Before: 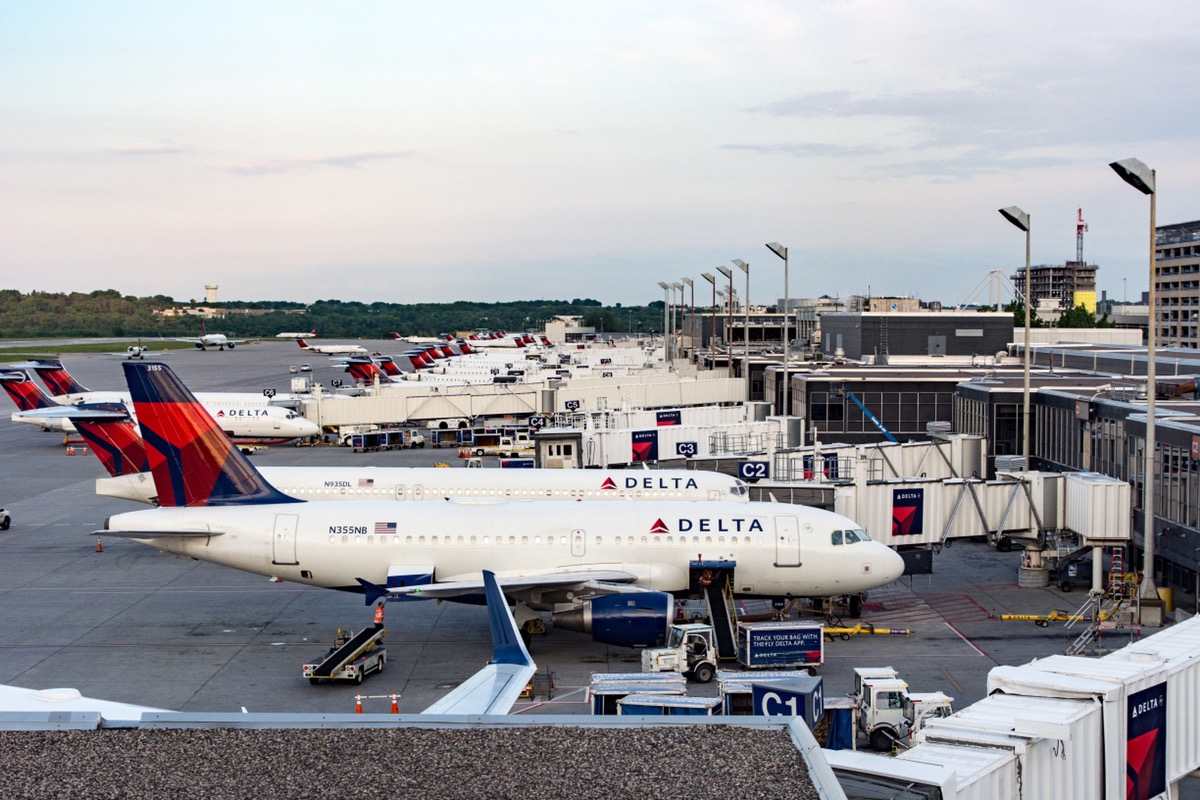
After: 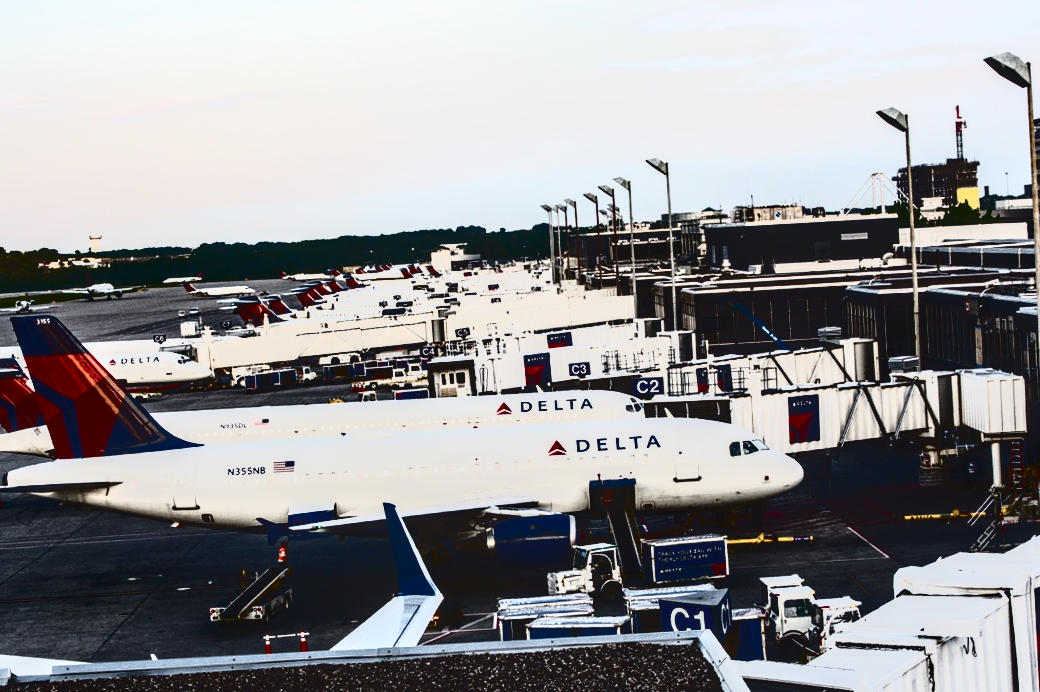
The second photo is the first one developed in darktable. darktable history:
crop and rotate: angle 3.5°, left 5.533%, top 5.722%
contrast brightness saturation: saturation -0.096
local contrast: on, module defaults
tone curve: curves: ch0 [(0, 0) (0.003, 0.005) (0.011, 0.005) (0.025, 0.006) (0.044, 0.008) (0.069, 0.01) (0.1, 0.012) (0.136, 0.015) (0.177, 0.019) (0.224, 0.017) (0.277, 0.015) (0.335, 0.018) (0.399, 0.043) (0.468, 0.118) (0.543, 0.349) (0.623, 0.591) (0.709, 0.88) (0.801, 0.983) (0.898, 0.973) (1, 1)], color space Lab, independent channels, preserve colors none
